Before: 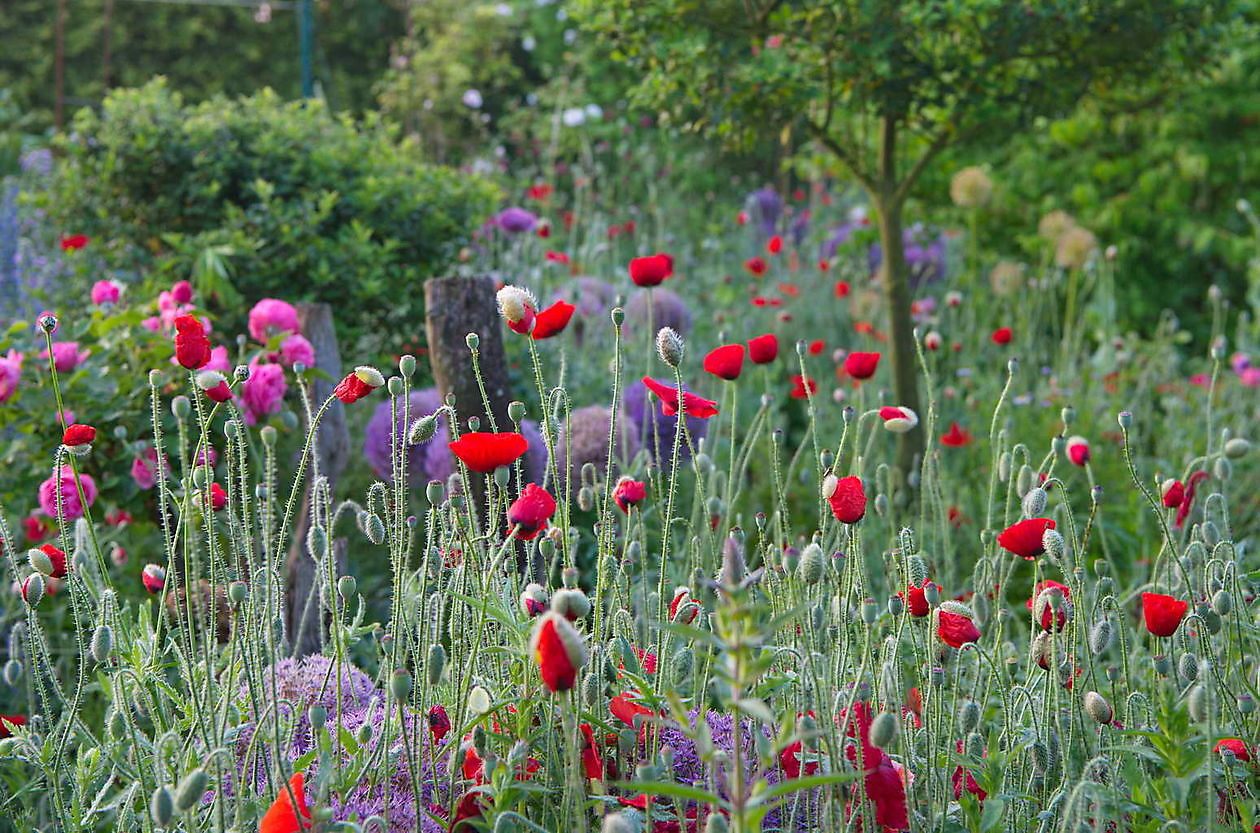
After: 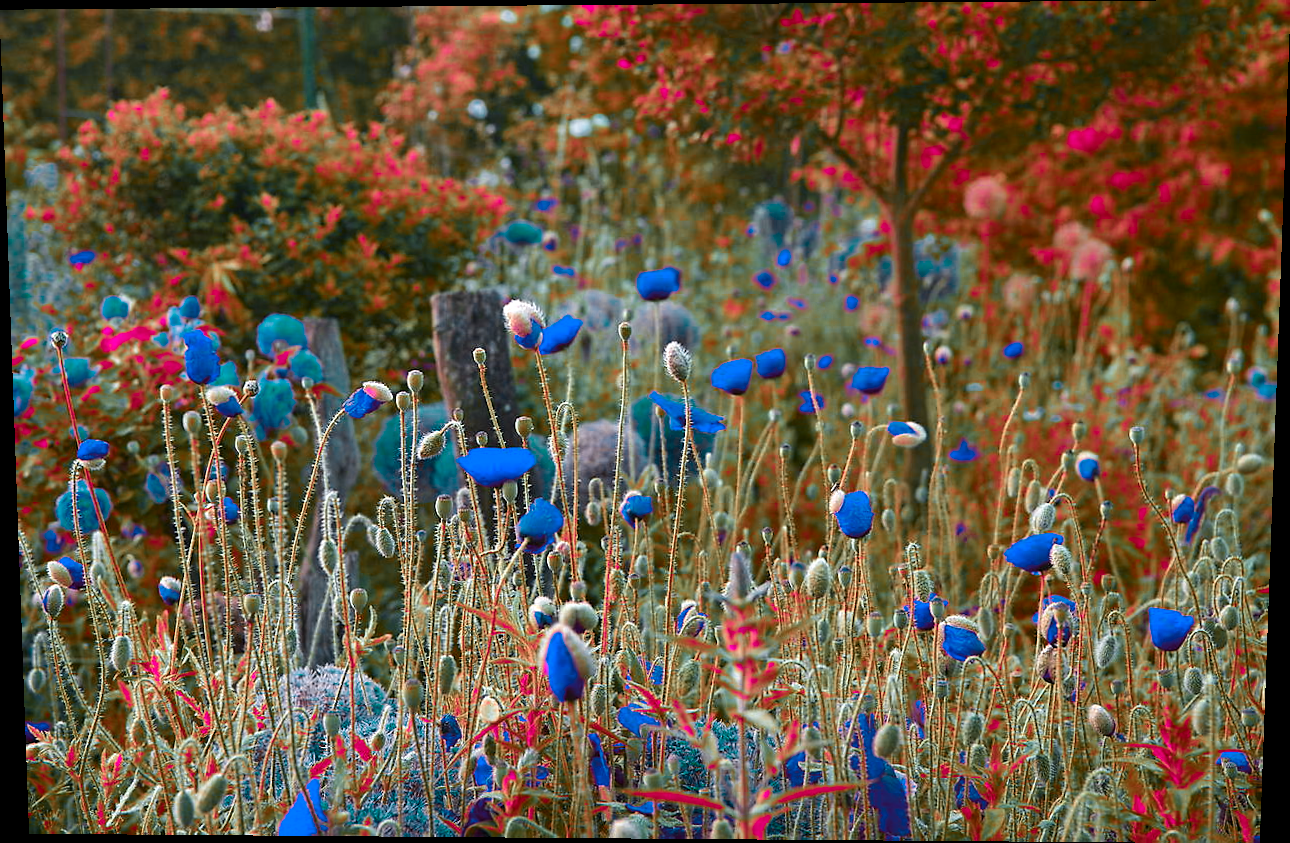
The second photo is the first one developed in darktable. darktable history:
color zones: curves: ch0 [(0.826, 0.353)]; ch1 [(0.242, 0.647) (0.889, 0.342)]; ch2 [(0.246, 0.089) (0.969, 0.068)]
rotate and perspective: lens shift (vertical) 0.048, lens shift (horizontal) -0.024, automatic cropping off
shadows and highlights: shadows -23.08, highlights 46.15, soften with gaussian
tone equalizer: -8 EV -0.417 EV, -7 EV -0.389 EV, -6 EV -0.333 EV, -5 EV -0.222 EV, -3 EV 0.222 EV, -2 EV 0.333 EV, -1 EV 0.389 EV, +0 EV 0.417 EV, edges refinement/feathering 500, mask exposure compensation -1.57 EV, preserve details no
